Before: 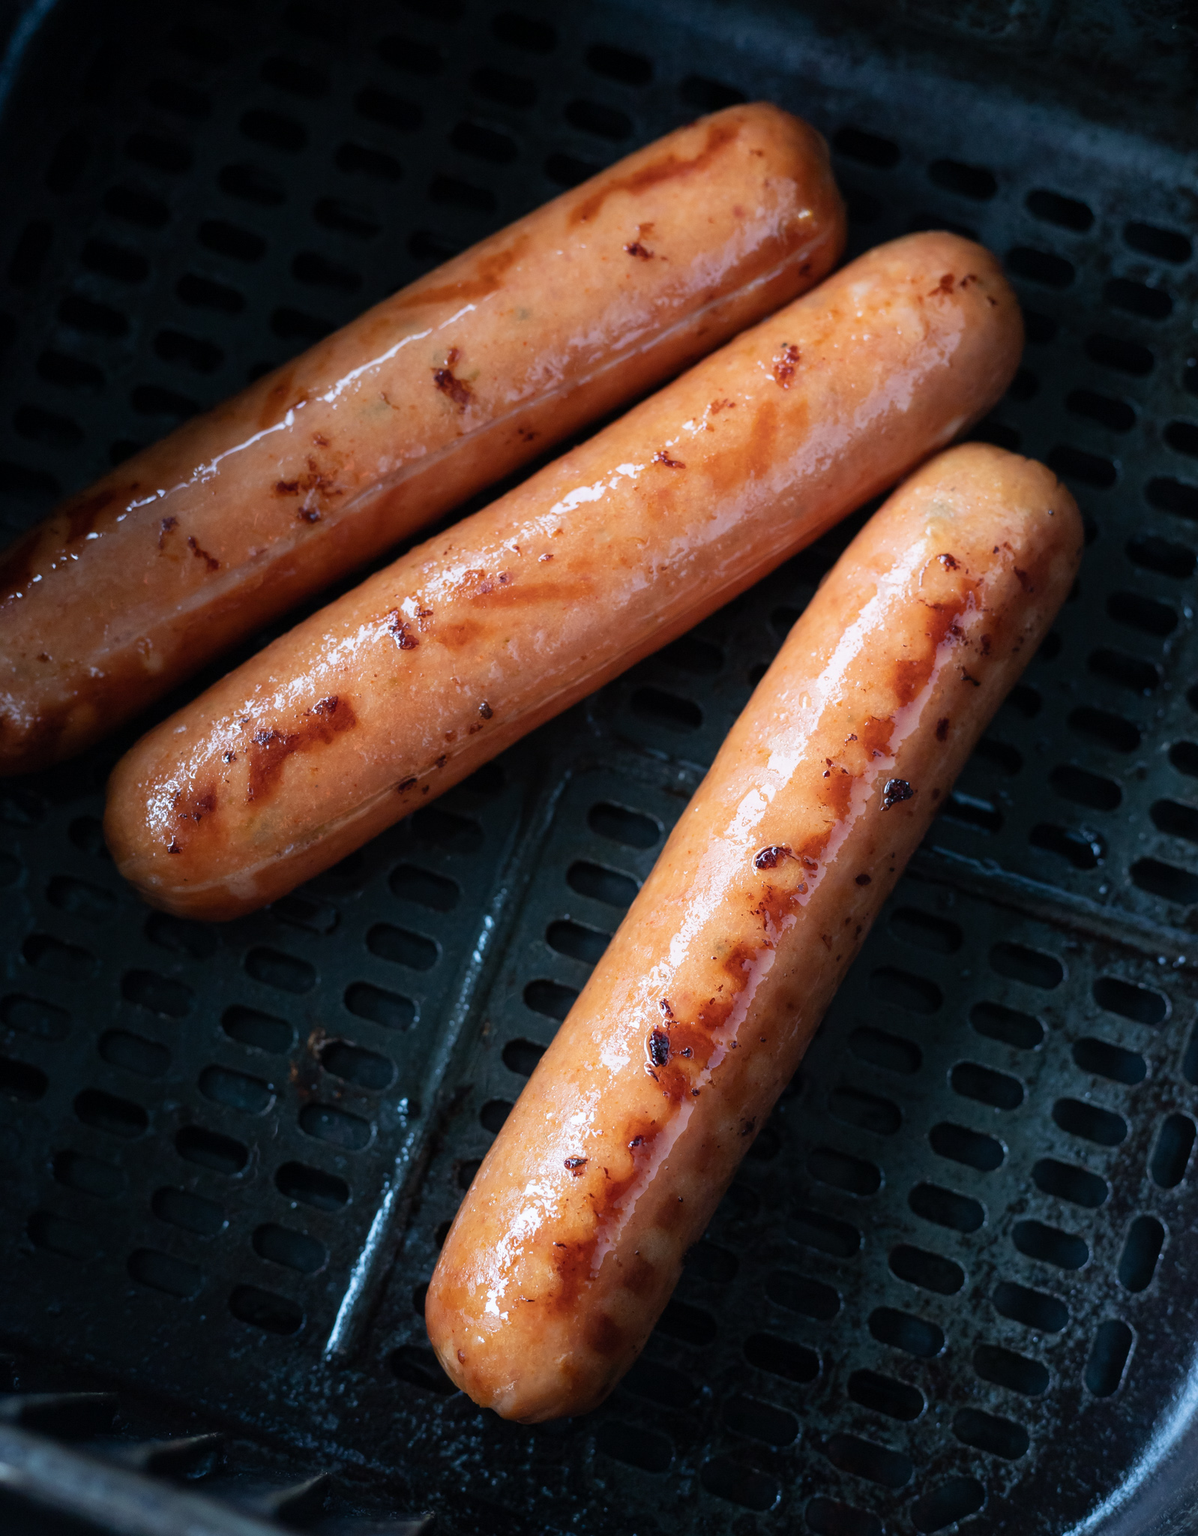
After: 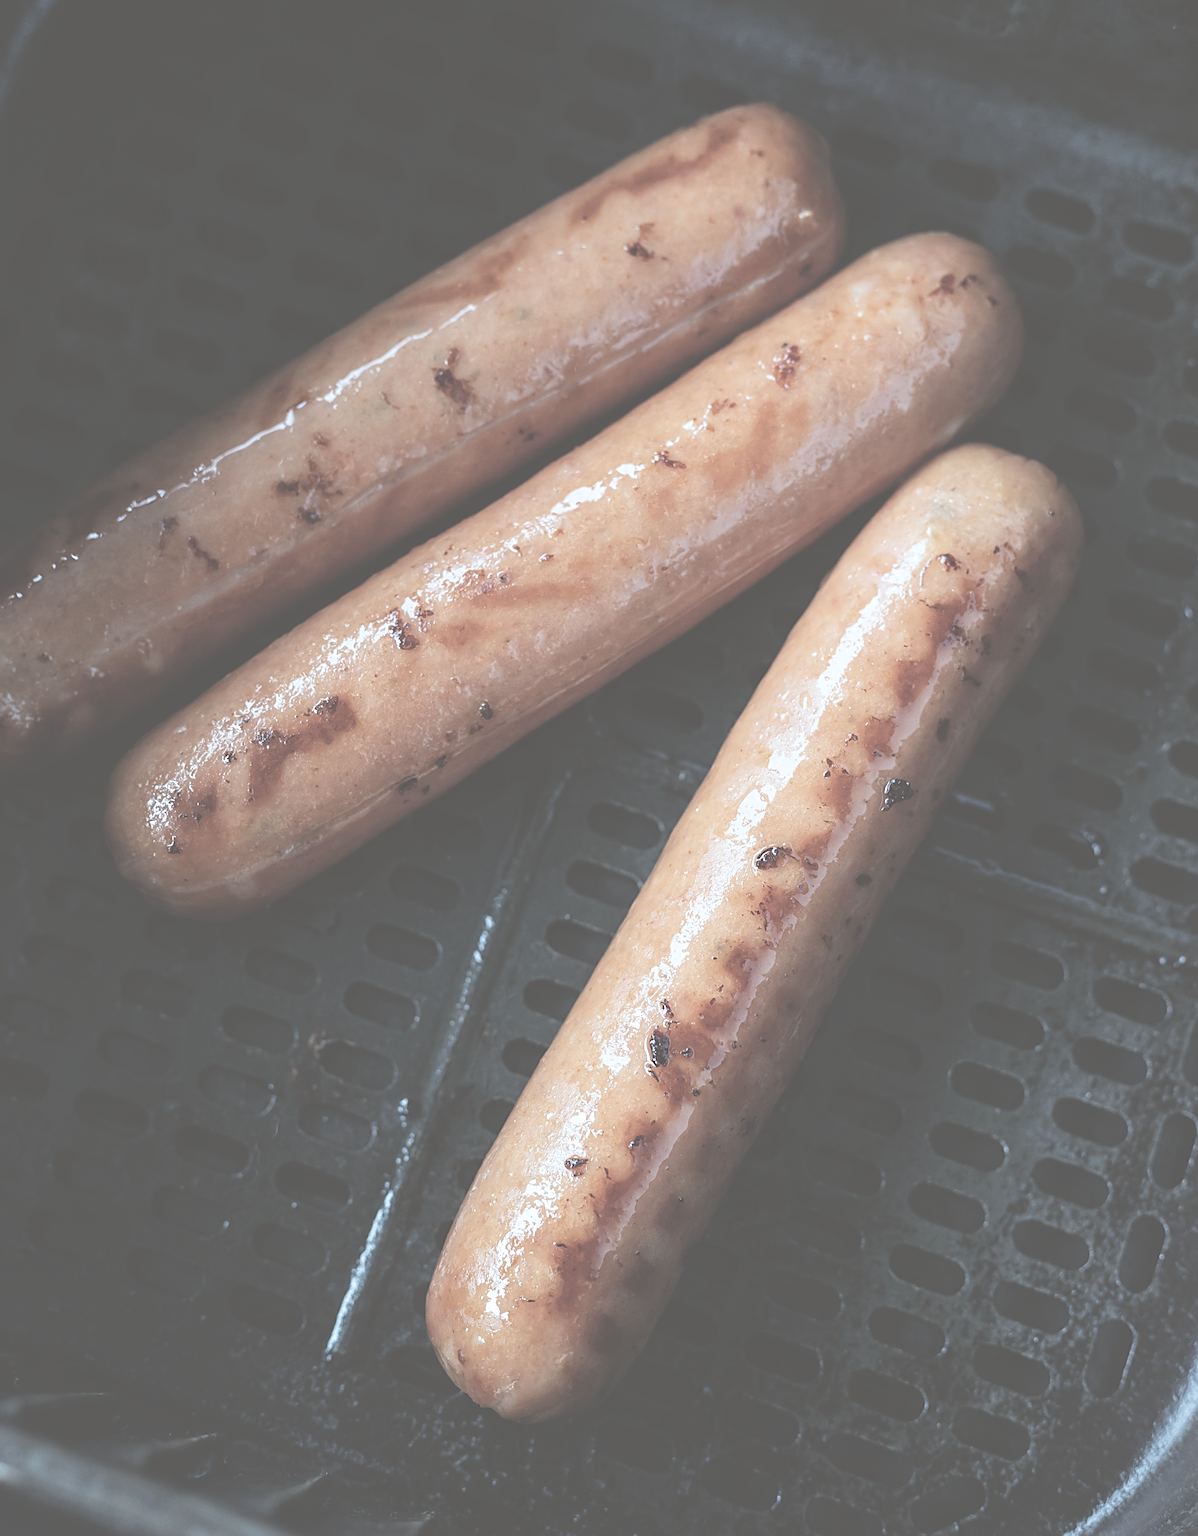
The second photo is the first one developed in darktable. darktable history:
sharpen: on, module defaults
contrast brightness saturation: brightness 0.184, saturation -0.486
local contrast: highlights 100%, shadows 103%, detail 119%, midtone range 0.2
exposure: black level correction -0.061, exposure -0.05 EV, compensate exposure bias true, compensate highlight preservation false
color correction: highlights a* -2.99, highlights b* -2.42, shadows a* 2.36, shadows b* 2.81
